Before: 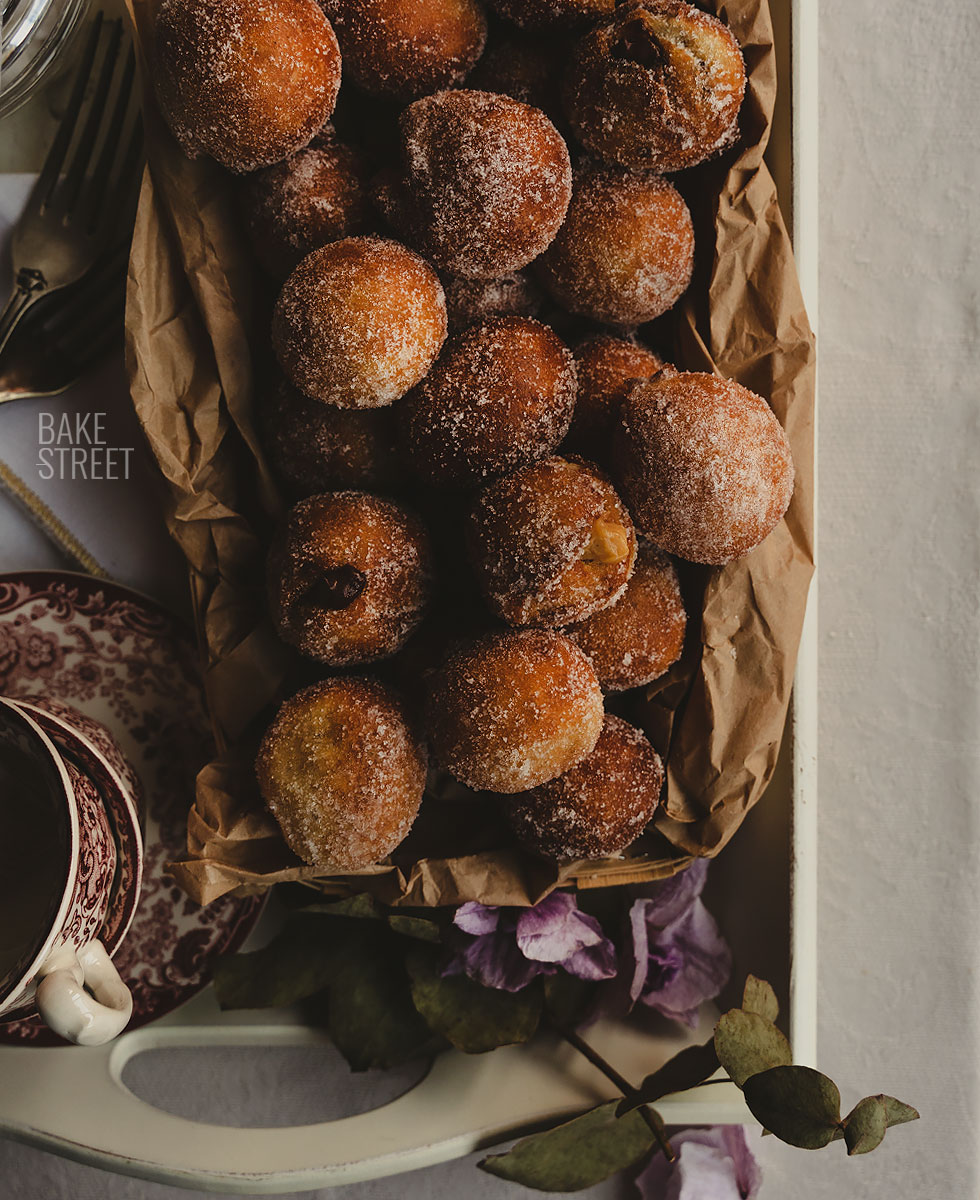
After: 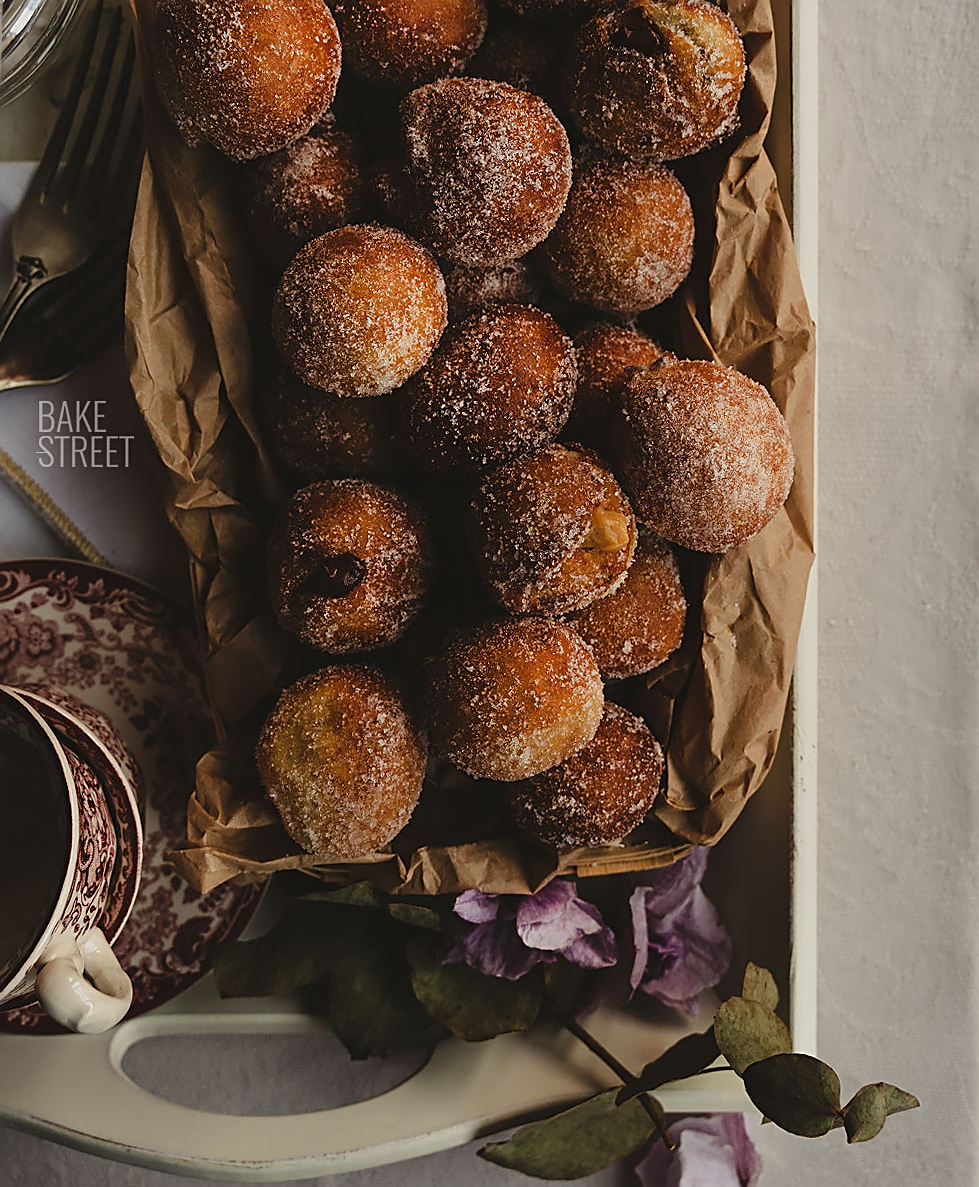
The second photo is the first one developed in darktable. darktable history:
sharpen: on, module defaults
crop: top 1.049%, right 0.001%
